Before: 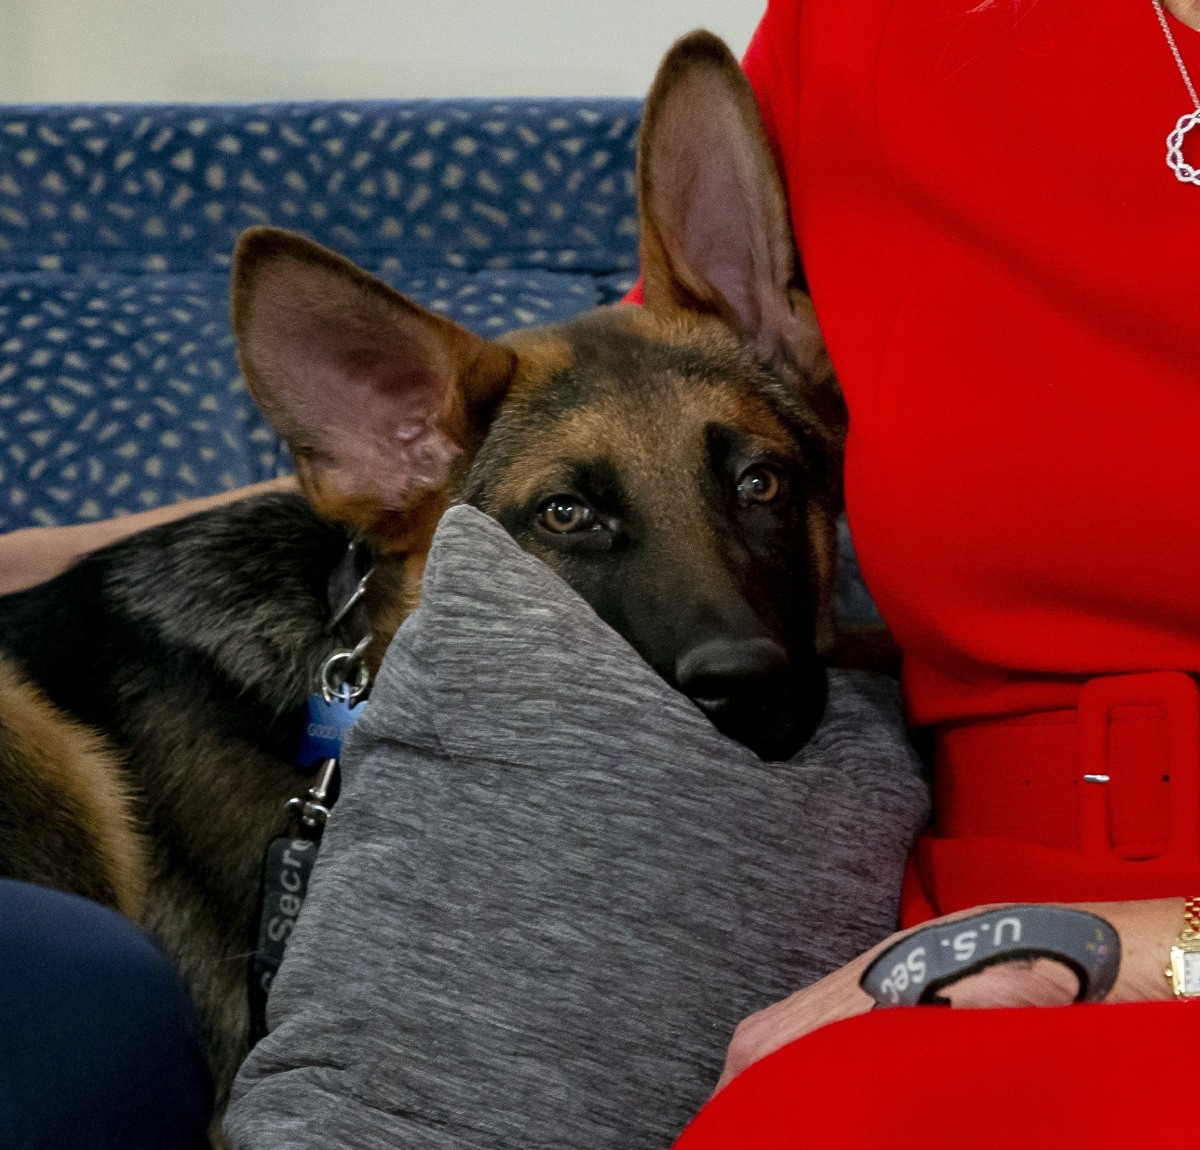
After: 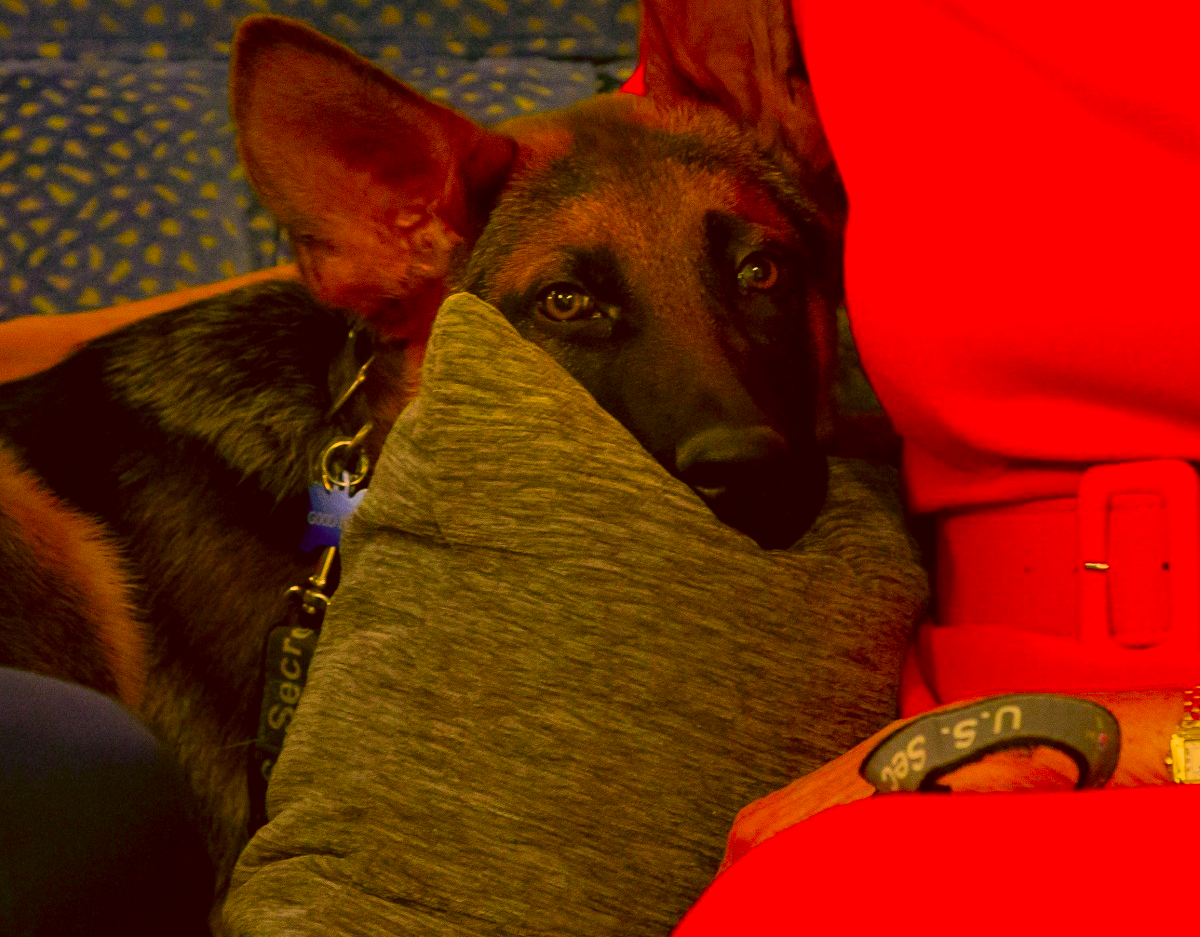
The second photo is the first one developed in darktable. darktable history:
crop and rotate: top 18.507%
color zones: curves: ch0 [(0, 0.425) (0.143, 0.422) (0.286, 0.42) (0.429, 0.419) (0.571, 0.419) (0.714, 0.42) (0.857, 0.422) (1, 0.425)]; ch1 [(0, 0.666) (0.143, 0.669) (0.286, 0.671) (0.429, 0.67) (0.571, 0.67) (0.714, 0.67) (0.857, 0.67) (1, 0.666)]
color correction: highlights a* 10.44, highlights b* 30.04, shadows a* 2.73, shadows b* 17.51, saturation 1.72
